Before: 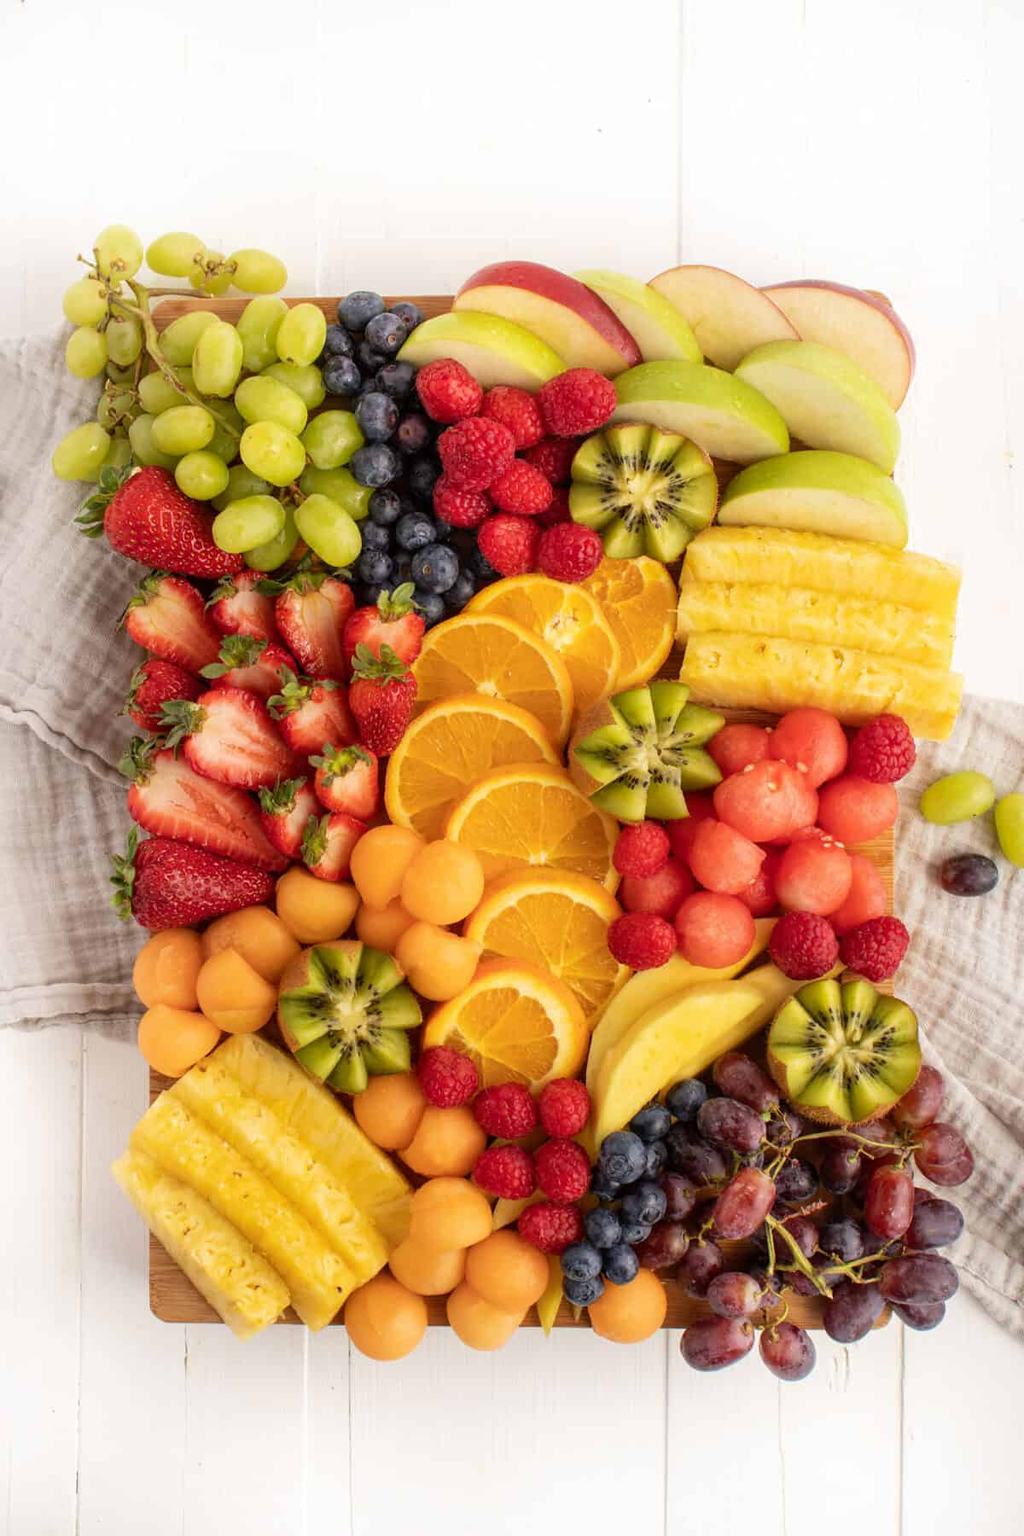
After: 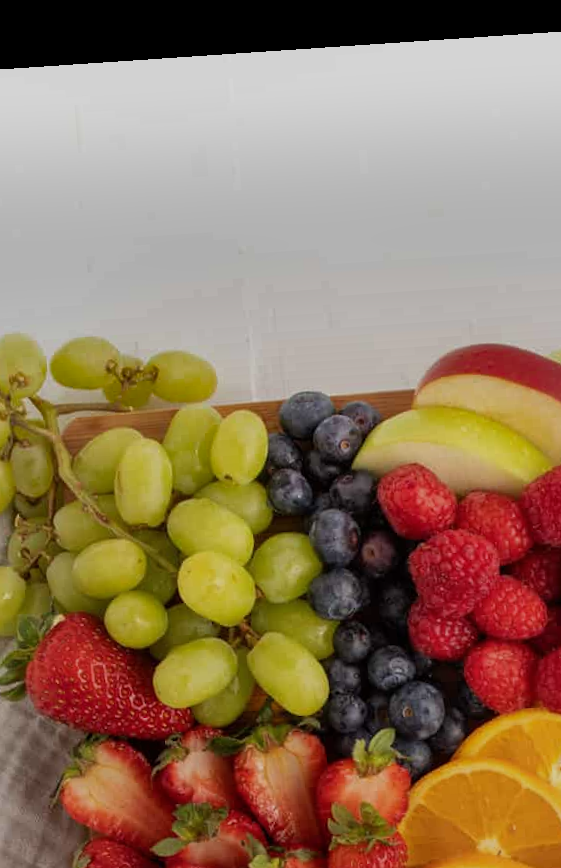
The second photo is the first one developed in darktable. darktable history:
rotate and perspective: rotation -4.2°, shear 0.006, automatic cropping off
crop and rotate: left 10.817%, top 0.062%, right 47.194%, bottom 53.626%
exposure: exposure -0.582 EV, compensate highlight preservation false
shadows and highlights: shadows 24.5, highlights -78.15, soften with gaussian
